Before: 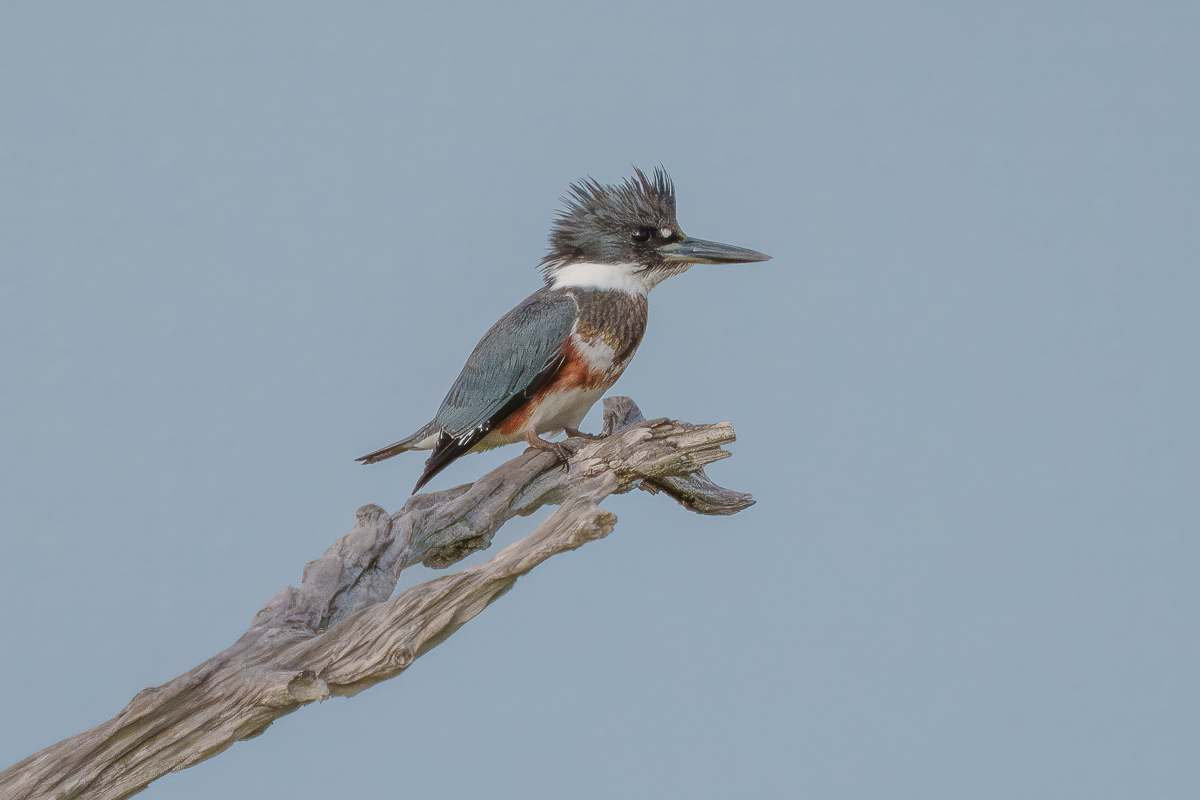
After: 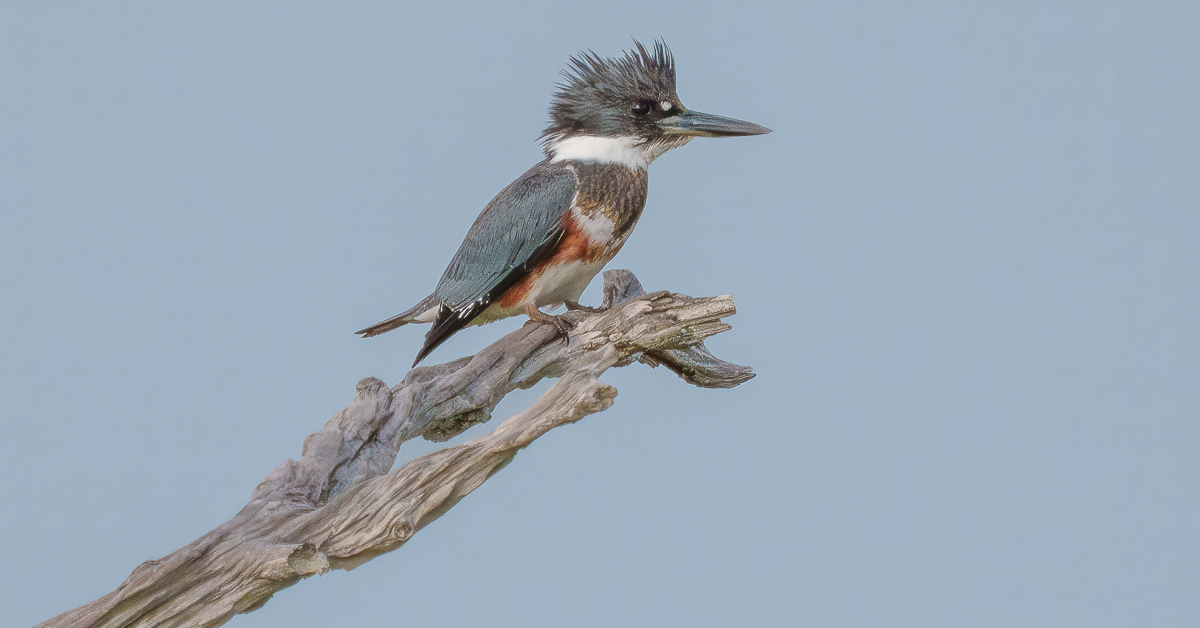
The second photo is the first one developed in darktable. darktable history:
exposure: exposure 0.202 EV, compensate highlight preservation false
crop and rotate: top 15.892%, bottom 5.511%
